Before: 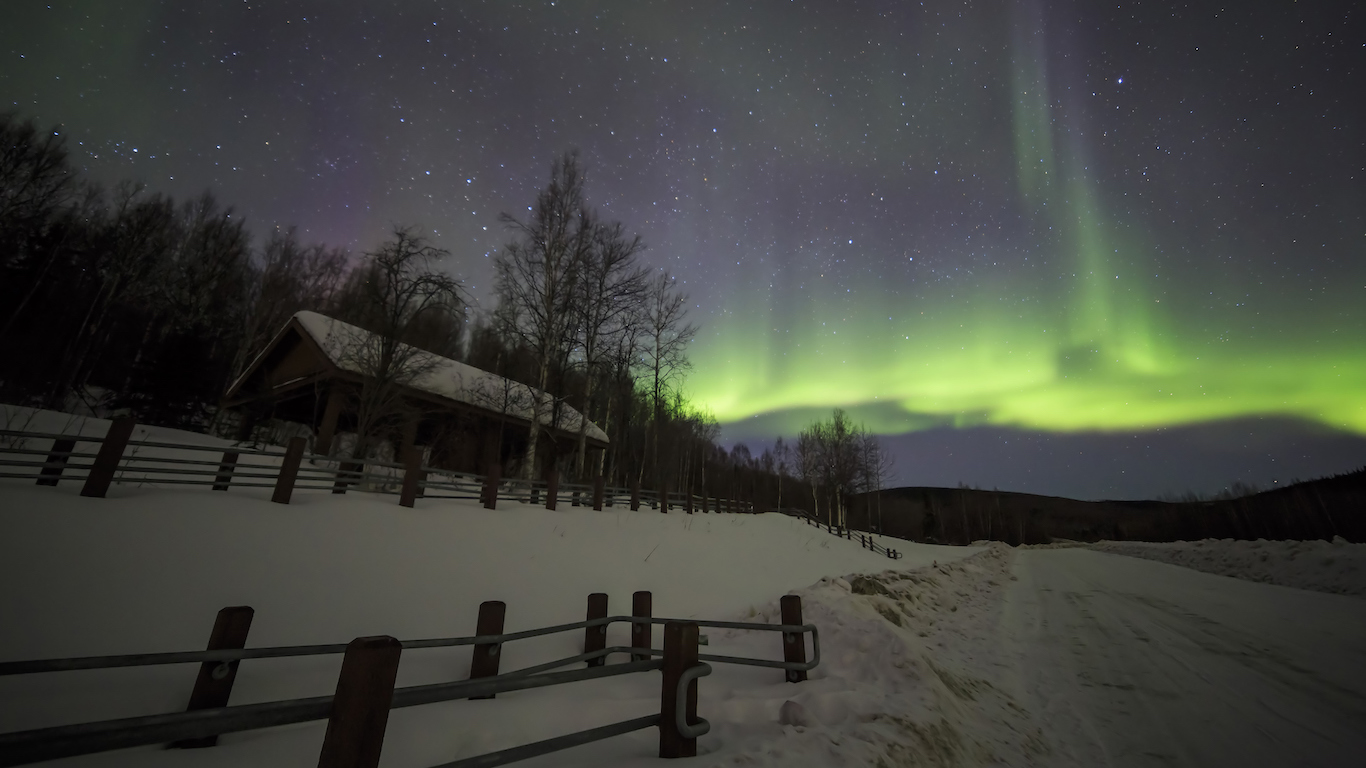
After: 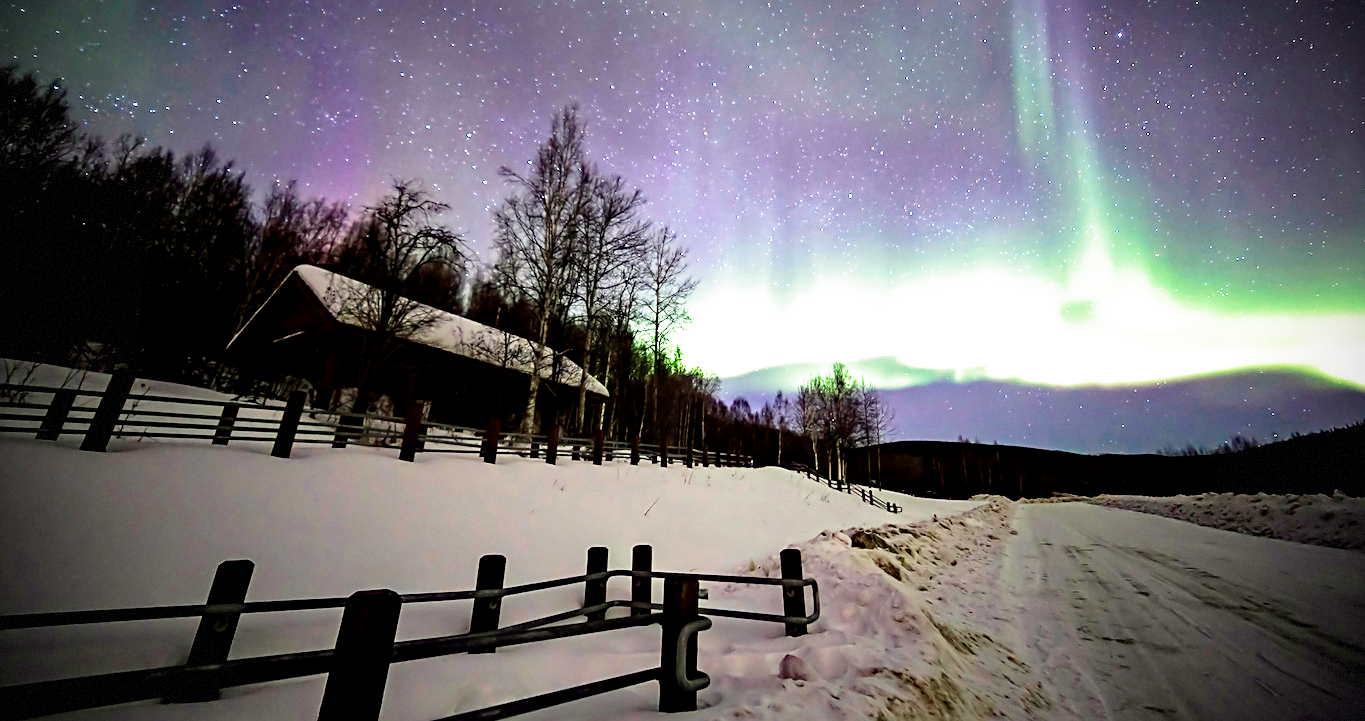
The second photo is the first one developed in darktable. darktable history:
filmic rgb: middle gray luminance 8.76%, black relative exposure -6.27 EV, white relative exposure 2.73 EV, target black luminance 0%, hardness 4.72, latitude 74.02%, contrast 1.341, shadows ↔ highlights balance 10.06%, preserve chrominance no, color science v3 (2019), use custom middle-gray values true
contrast equalizer: octaves 7, y [[0.5, 0.5, 0.544, 0.569, 0.5, 0.5], [0.5 ×6], [0.5 ×6], [0 ×6], [0 ×6]], mix 0.311
crop and rotate: top 6.05%
sharpen: on, module defaults
haze removal: compatibility mode true, adaptive false
vignetting: brightness -0.575, dithering 8-bit output
exposure: black level correction 0.001, exposure 0.967 EV, compensate exposure bias true, compensate highlight preservation false
